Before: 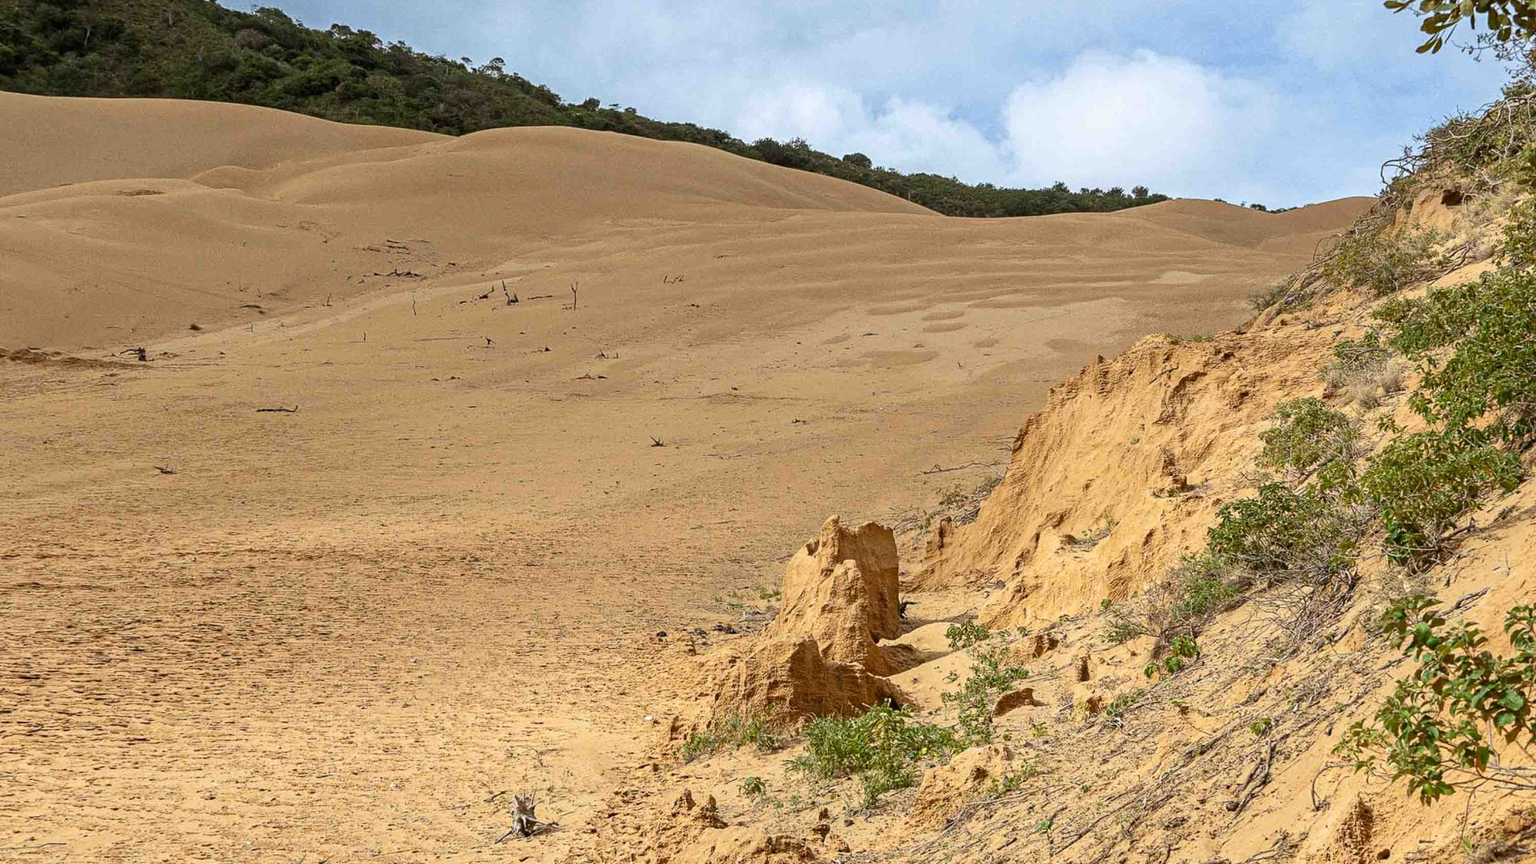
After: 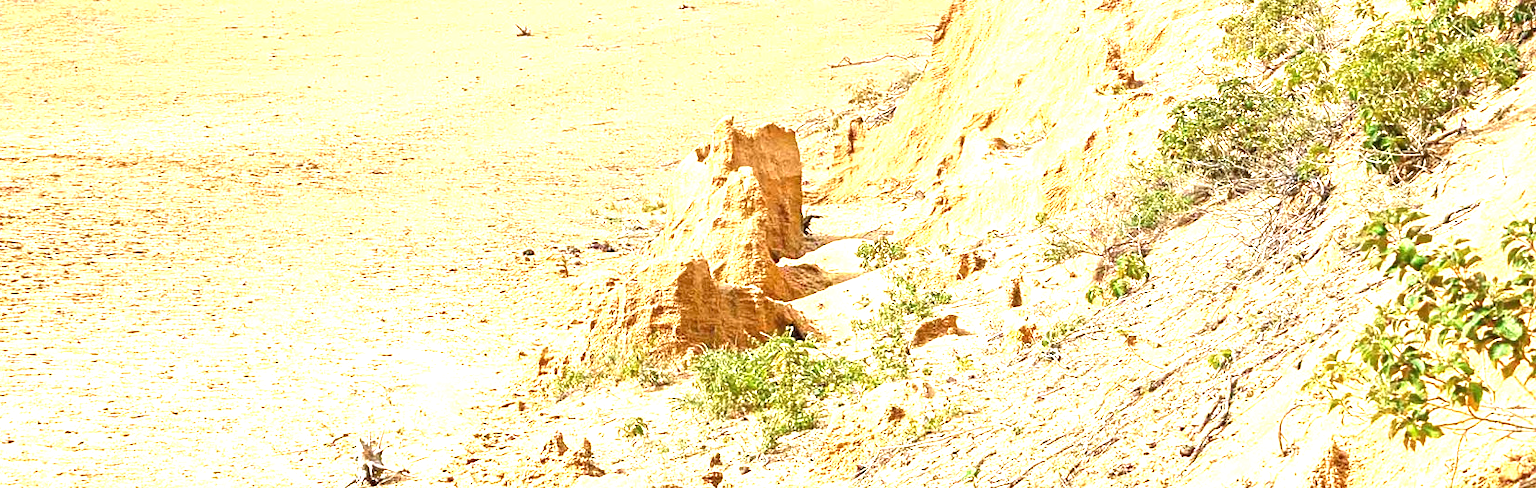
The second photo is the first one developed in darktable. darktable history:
exposure: exposure 1.996 EV, compensate highlight preservation false
crop and rotate: left 13.269%, top 48.138%, bottom 2.762%
